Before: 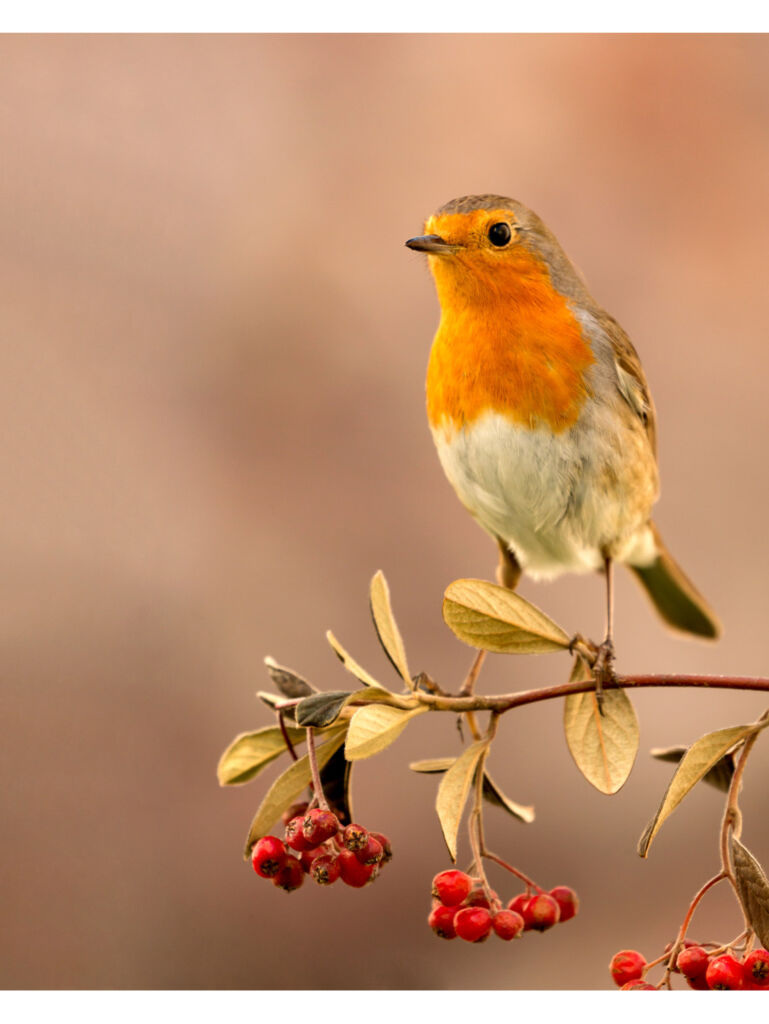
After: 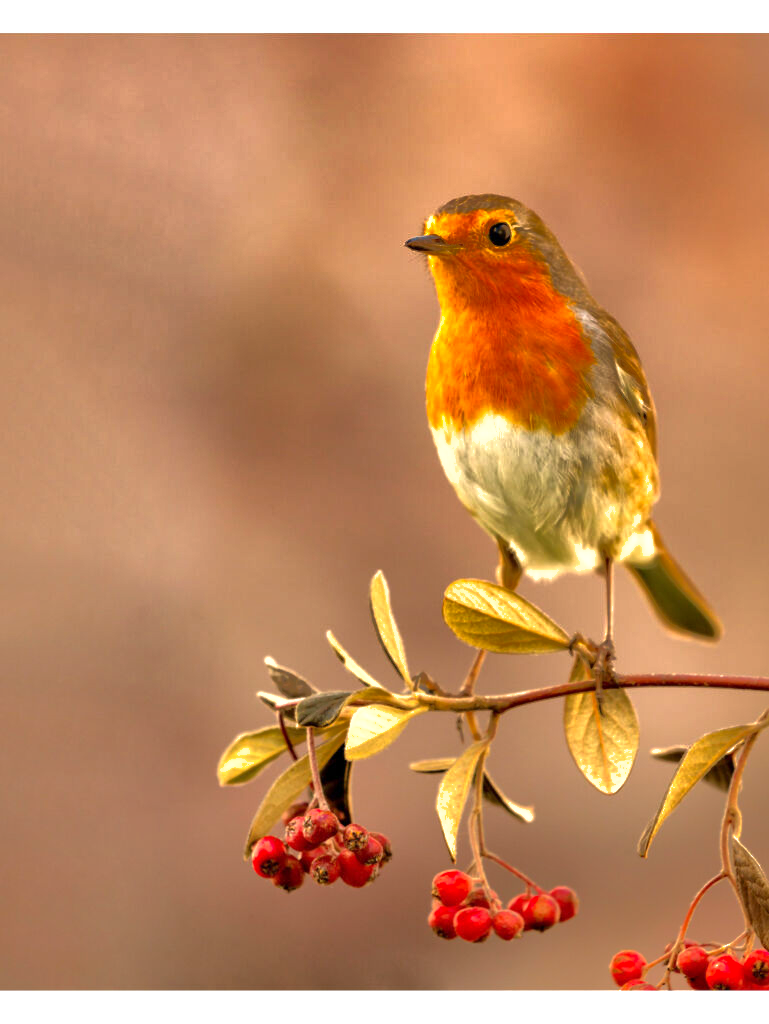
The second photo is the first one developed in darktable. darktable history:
shadows and highlights: shadows -19.91, highlights -73.15
exposure: exposure 0.6 EV, compensate highlight preservation false
